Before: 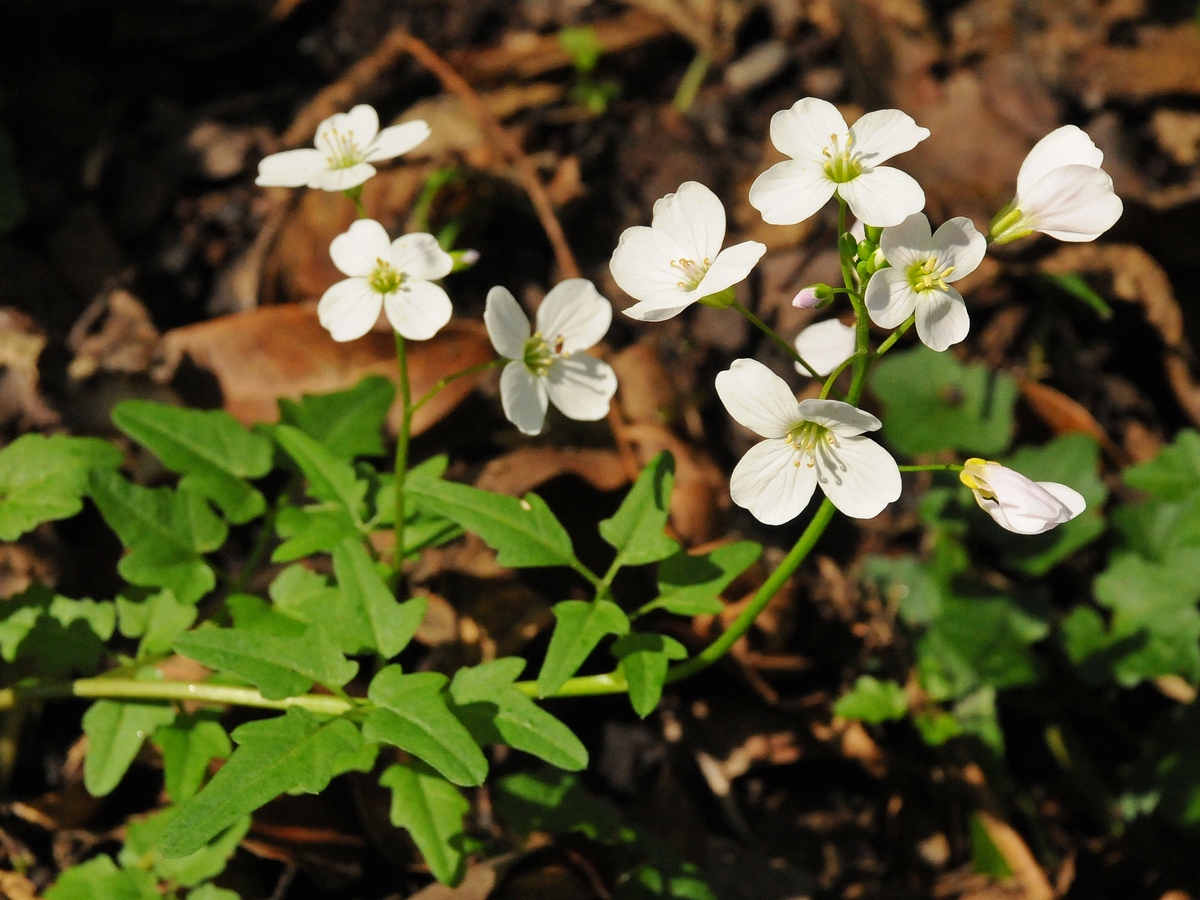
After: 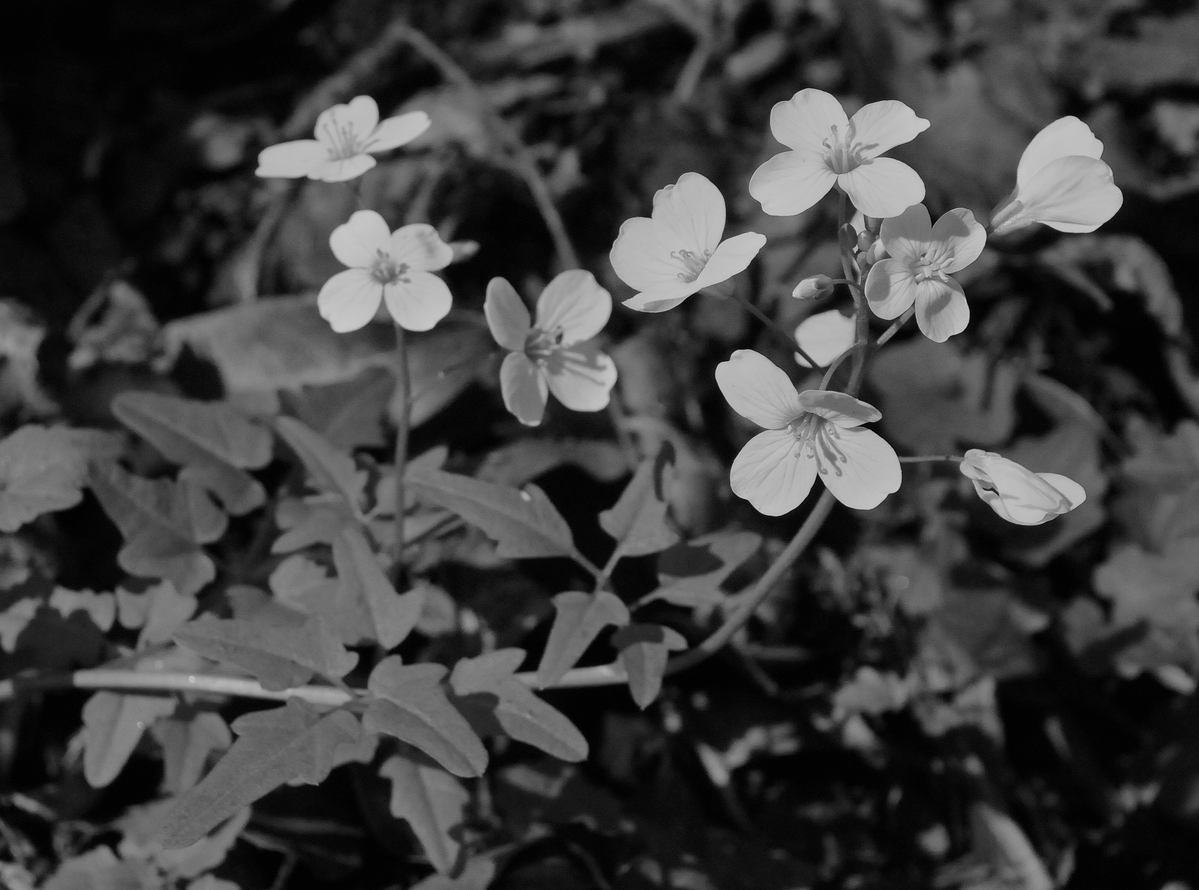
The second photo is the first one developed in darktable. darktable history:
crop: top 1.049%, right 0.001%
monochrome: a 79.32, b 81.83, size 1.1
